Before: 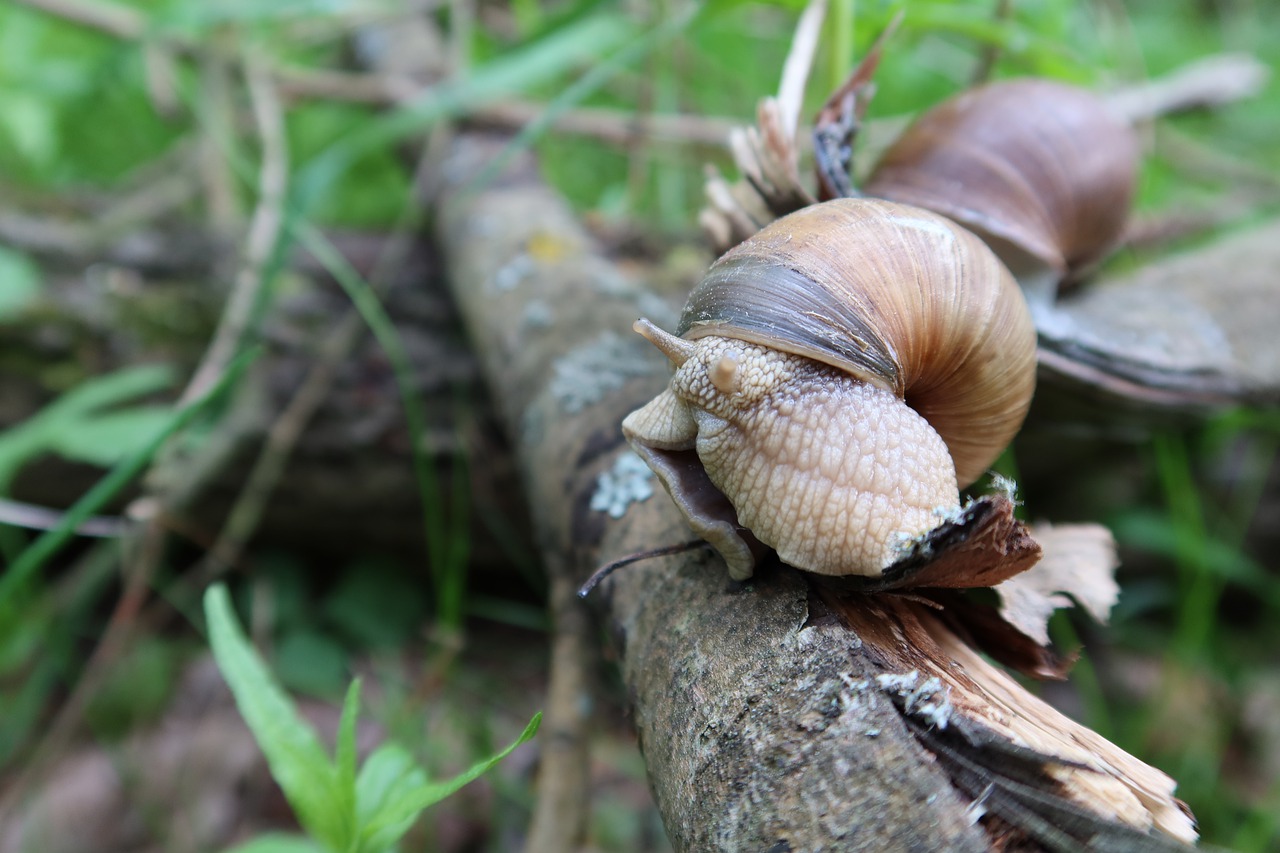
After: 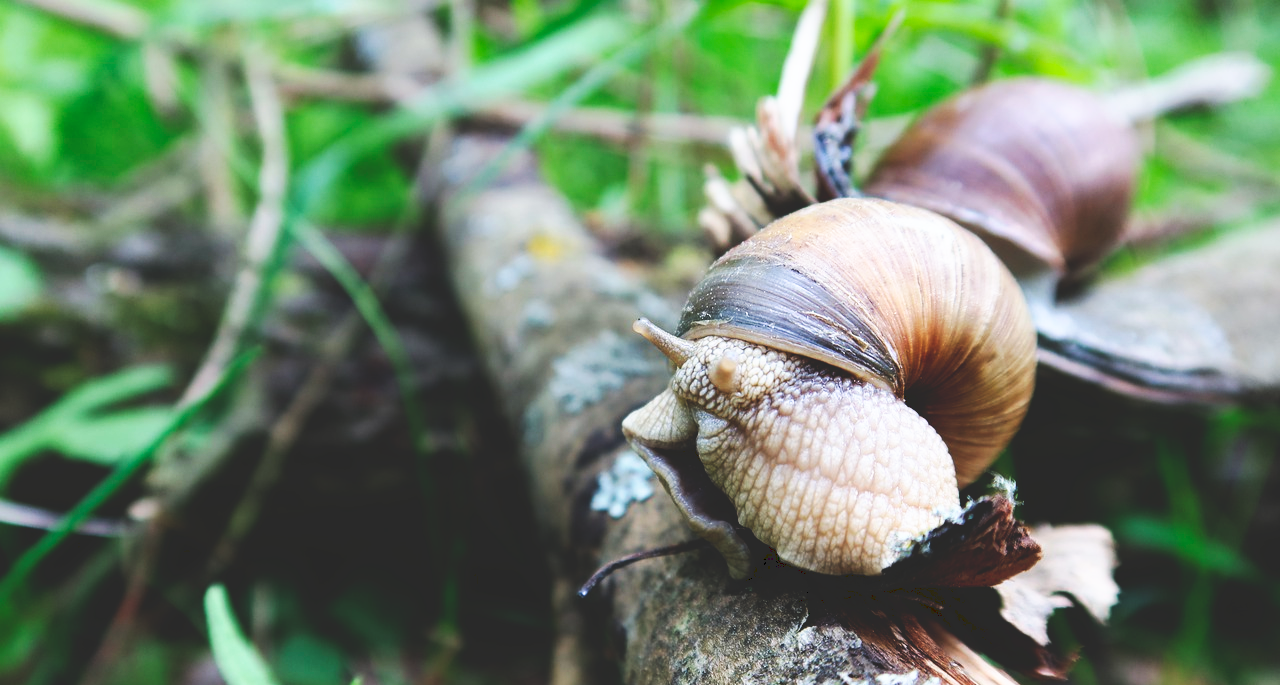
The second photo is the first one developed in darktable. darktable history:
crop: bottom 19.644%
fill light: on, module defaults
tone curve: curves: ch0 [(0, 0) (0.003, 0.156) (0.011, 0.156) (0.025, 0.161) (0.044, 0.161) (0.069, 0.161) (0.1, 0.166) (0.136, 0.168) (0.177, 0.179) (0.224, 0.202) (0.277, 0.241) (0.335, 0.296) (0.399, 0.378) (0.468, 0.484) (0.543, 0.604) (0.623, 0.728) (0.709, 0.822) (0.801, 0.918) (0.898, 0.98) (1, 1)], preserve colors none
